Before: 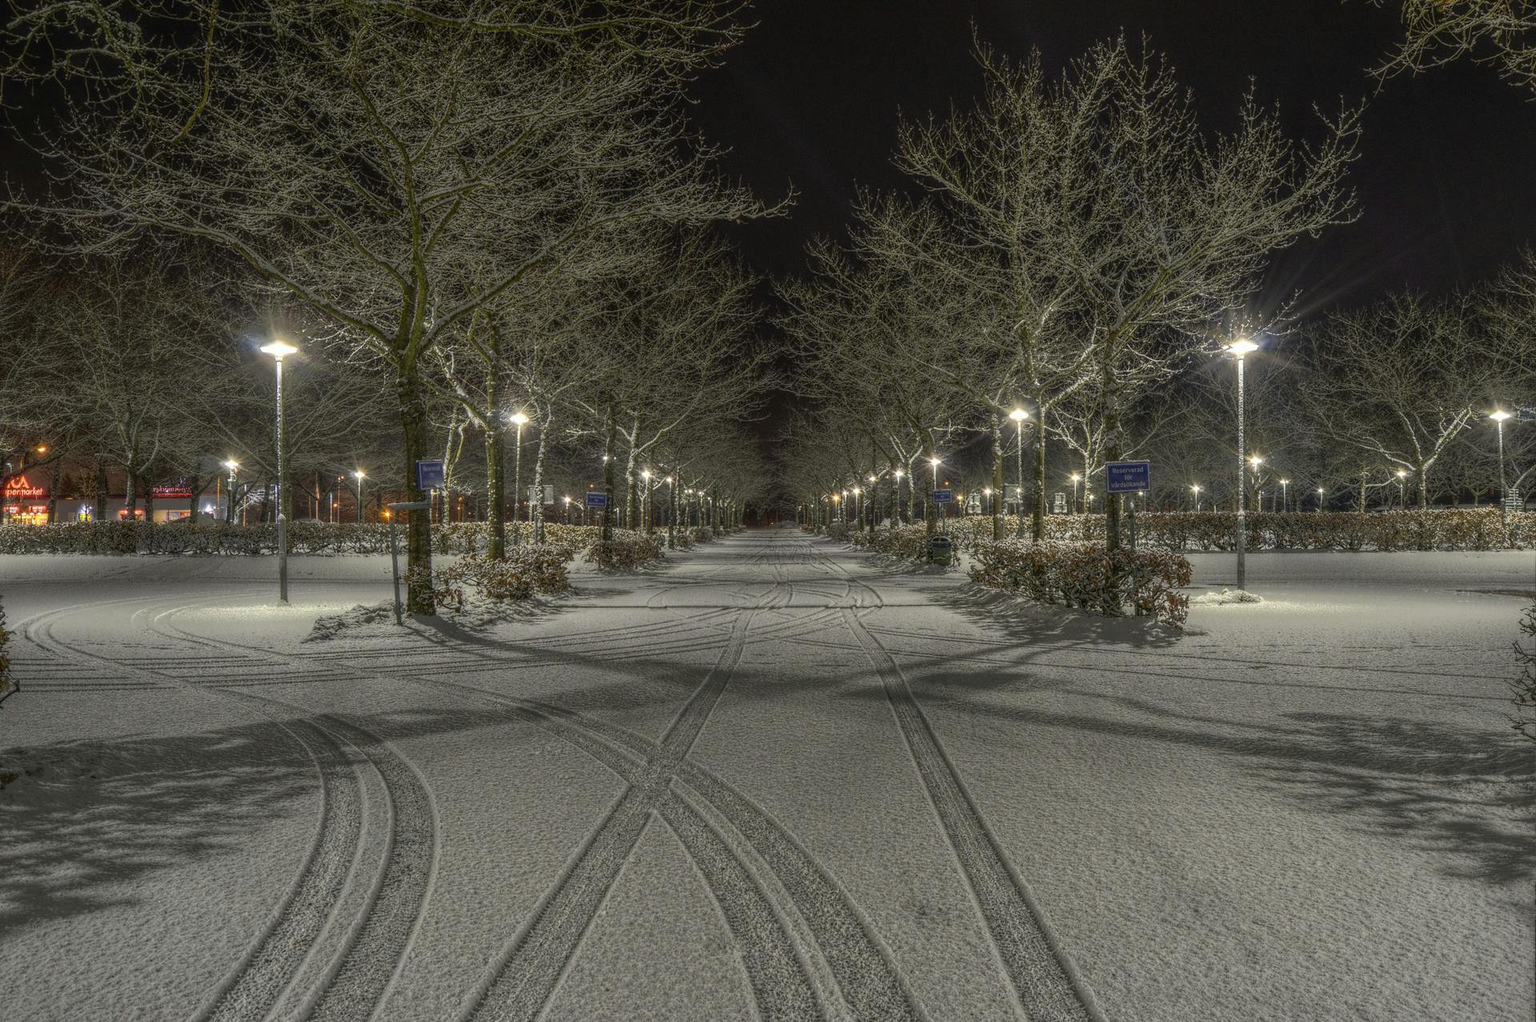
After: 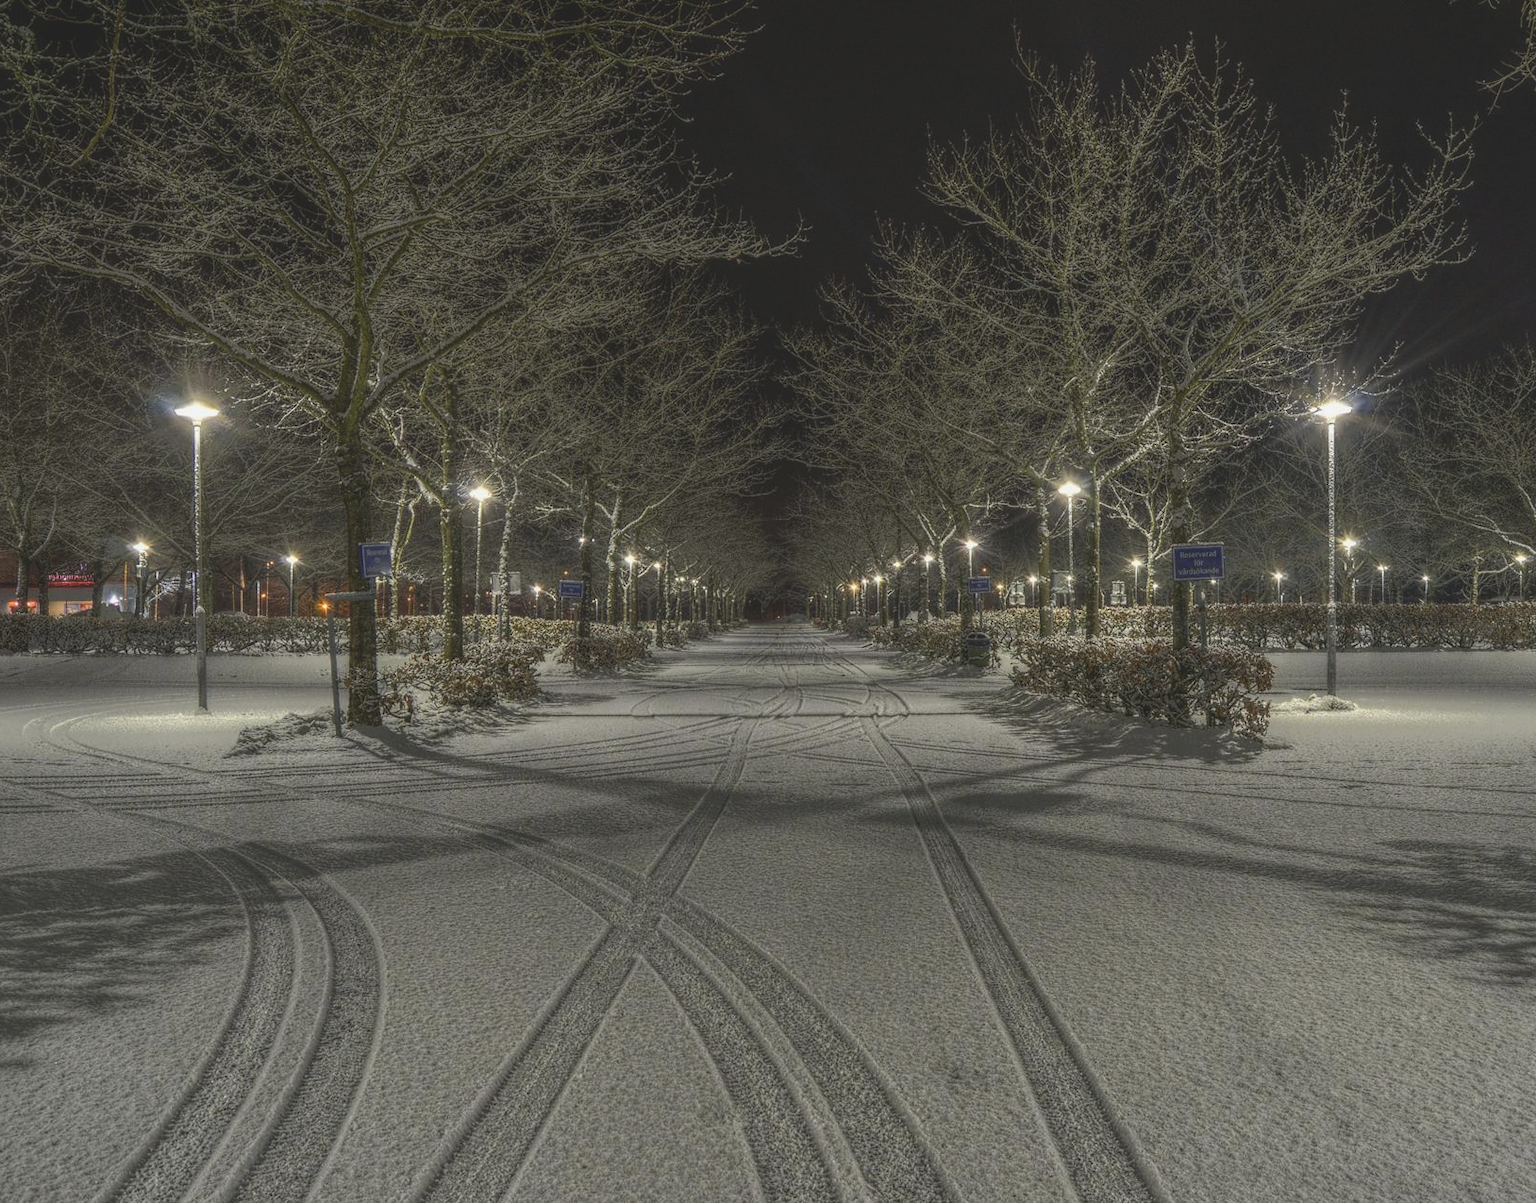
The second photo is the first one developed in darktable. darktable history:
crop: left 7.338%, right 7.852%
exposure: black level correction -0.015, exposure -0.132 EV, compensate highlight preservation false
